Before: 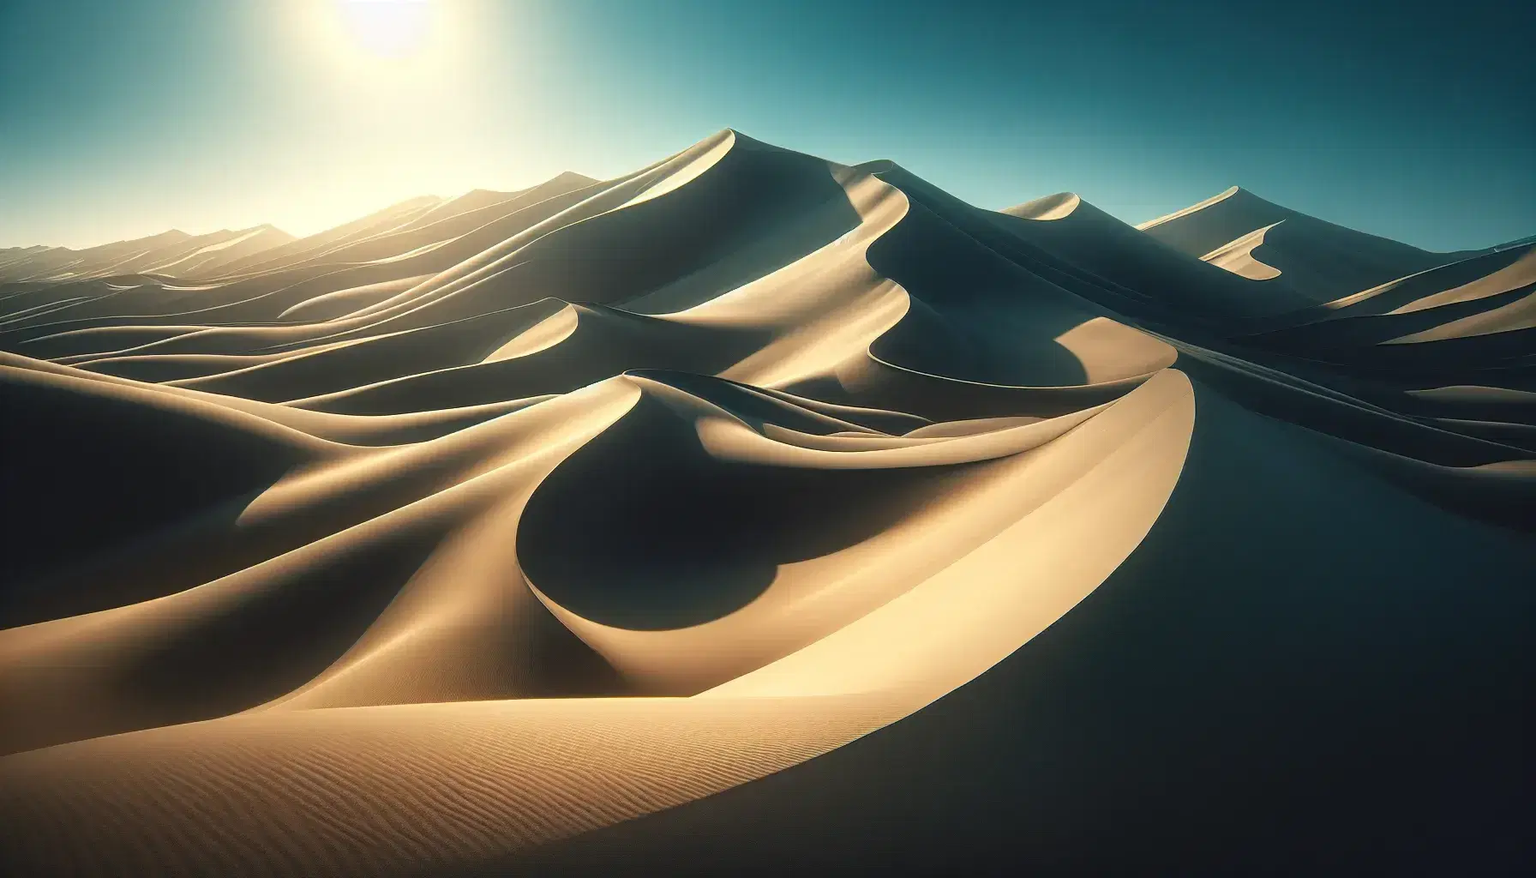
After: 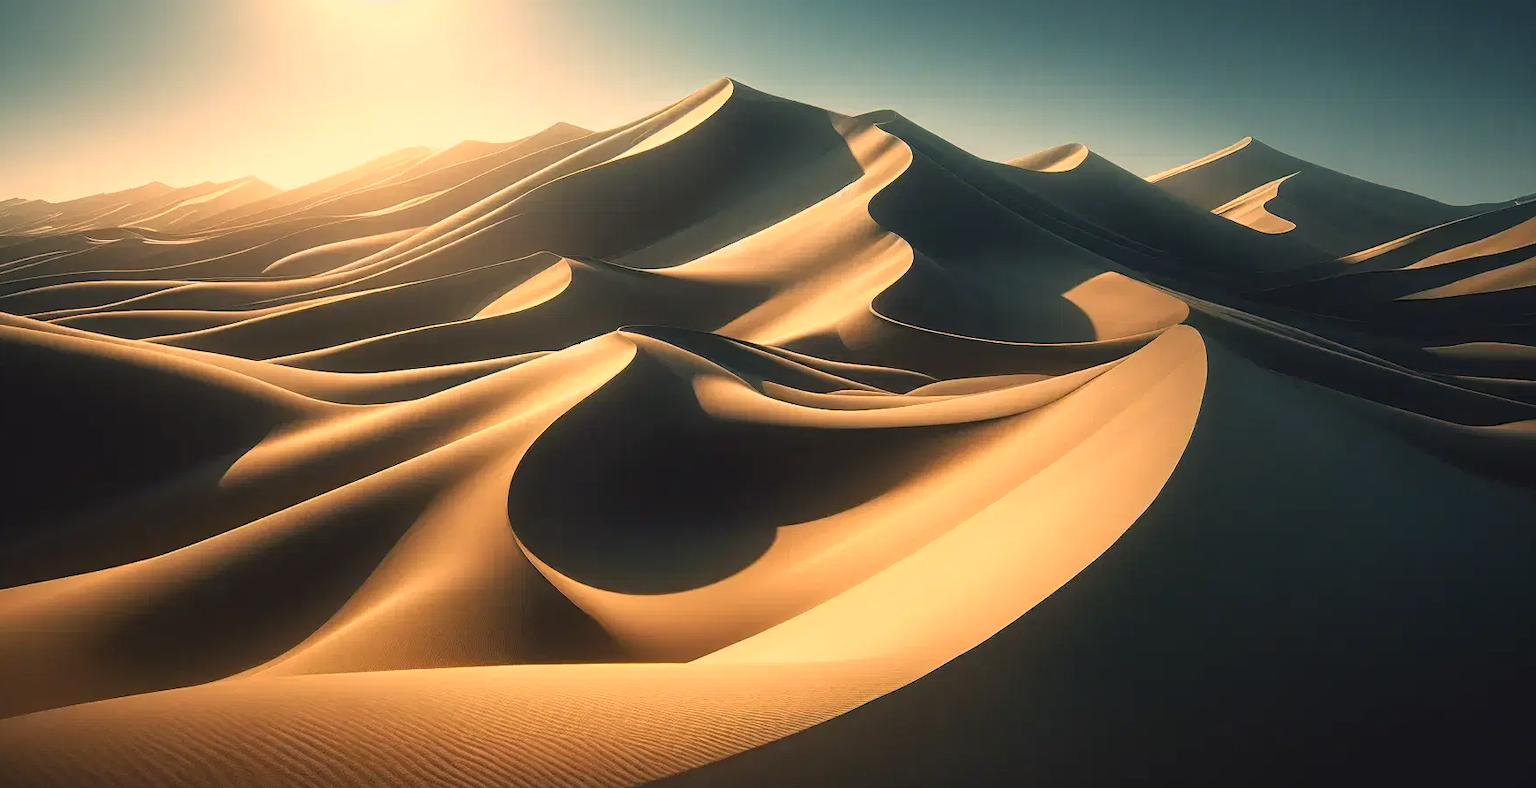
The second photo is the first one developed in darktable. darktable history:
crop: left 1.507%, top 6.147%, right 1.379%, bottom 6.637%
color correction: highlights a* 17.88, highlights b* 18.79
